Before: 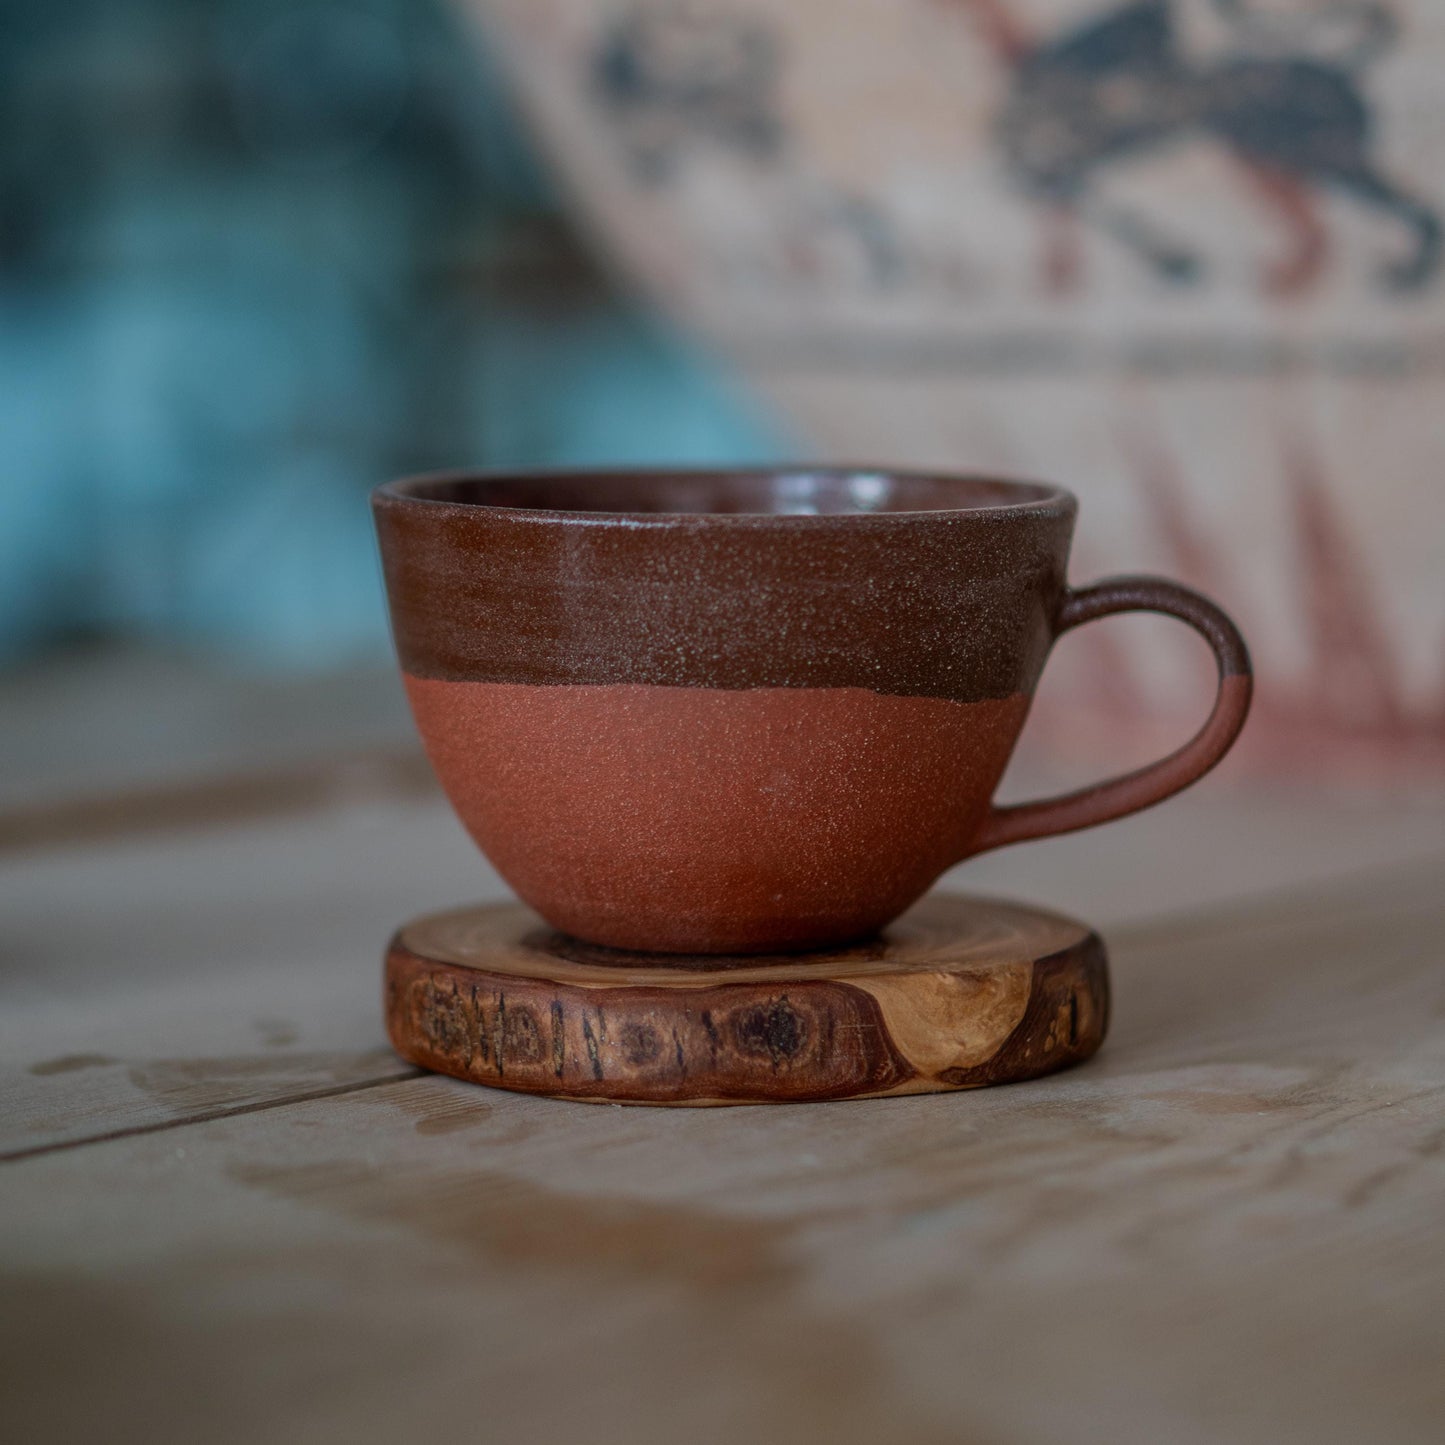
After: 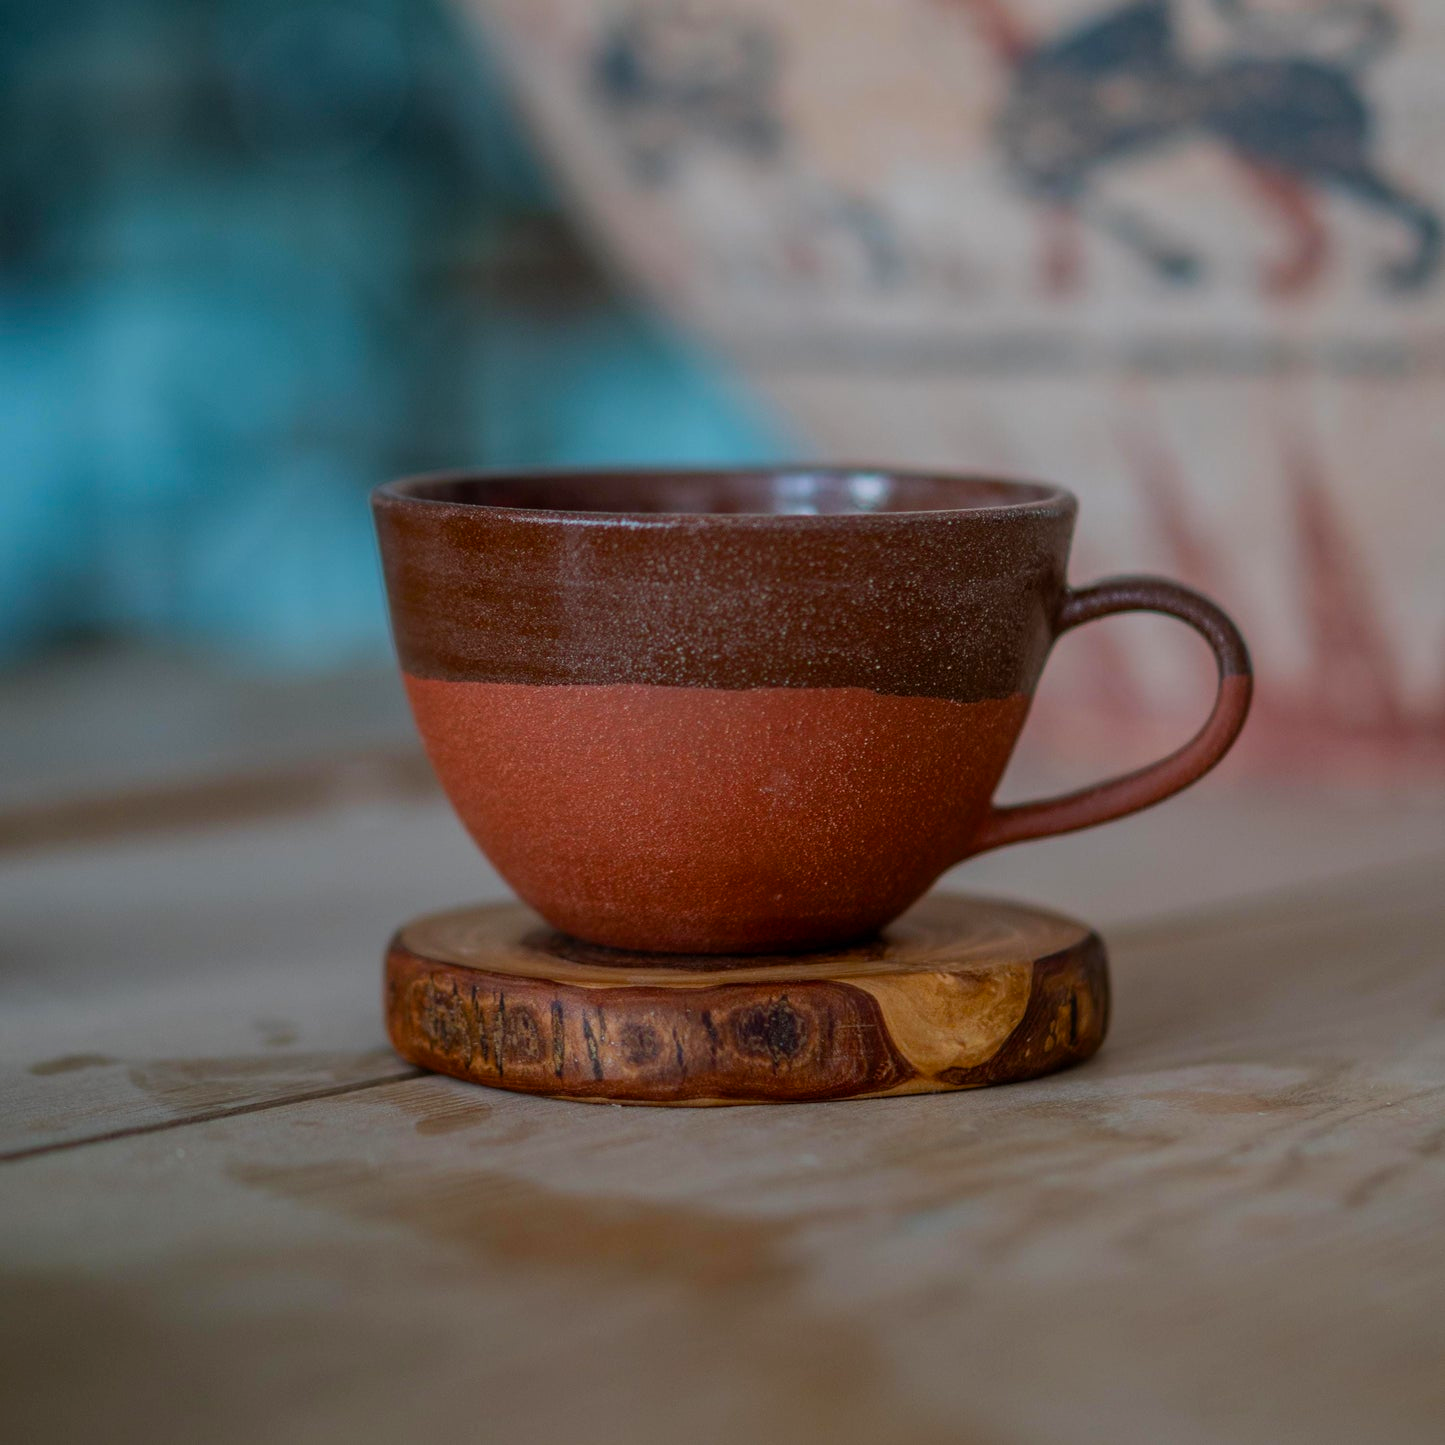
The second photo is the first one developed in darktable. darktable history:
color balance rgb: linear chroma grading › global chroma 0.66%, perceptual saturation grading › global saturation 29.951%
